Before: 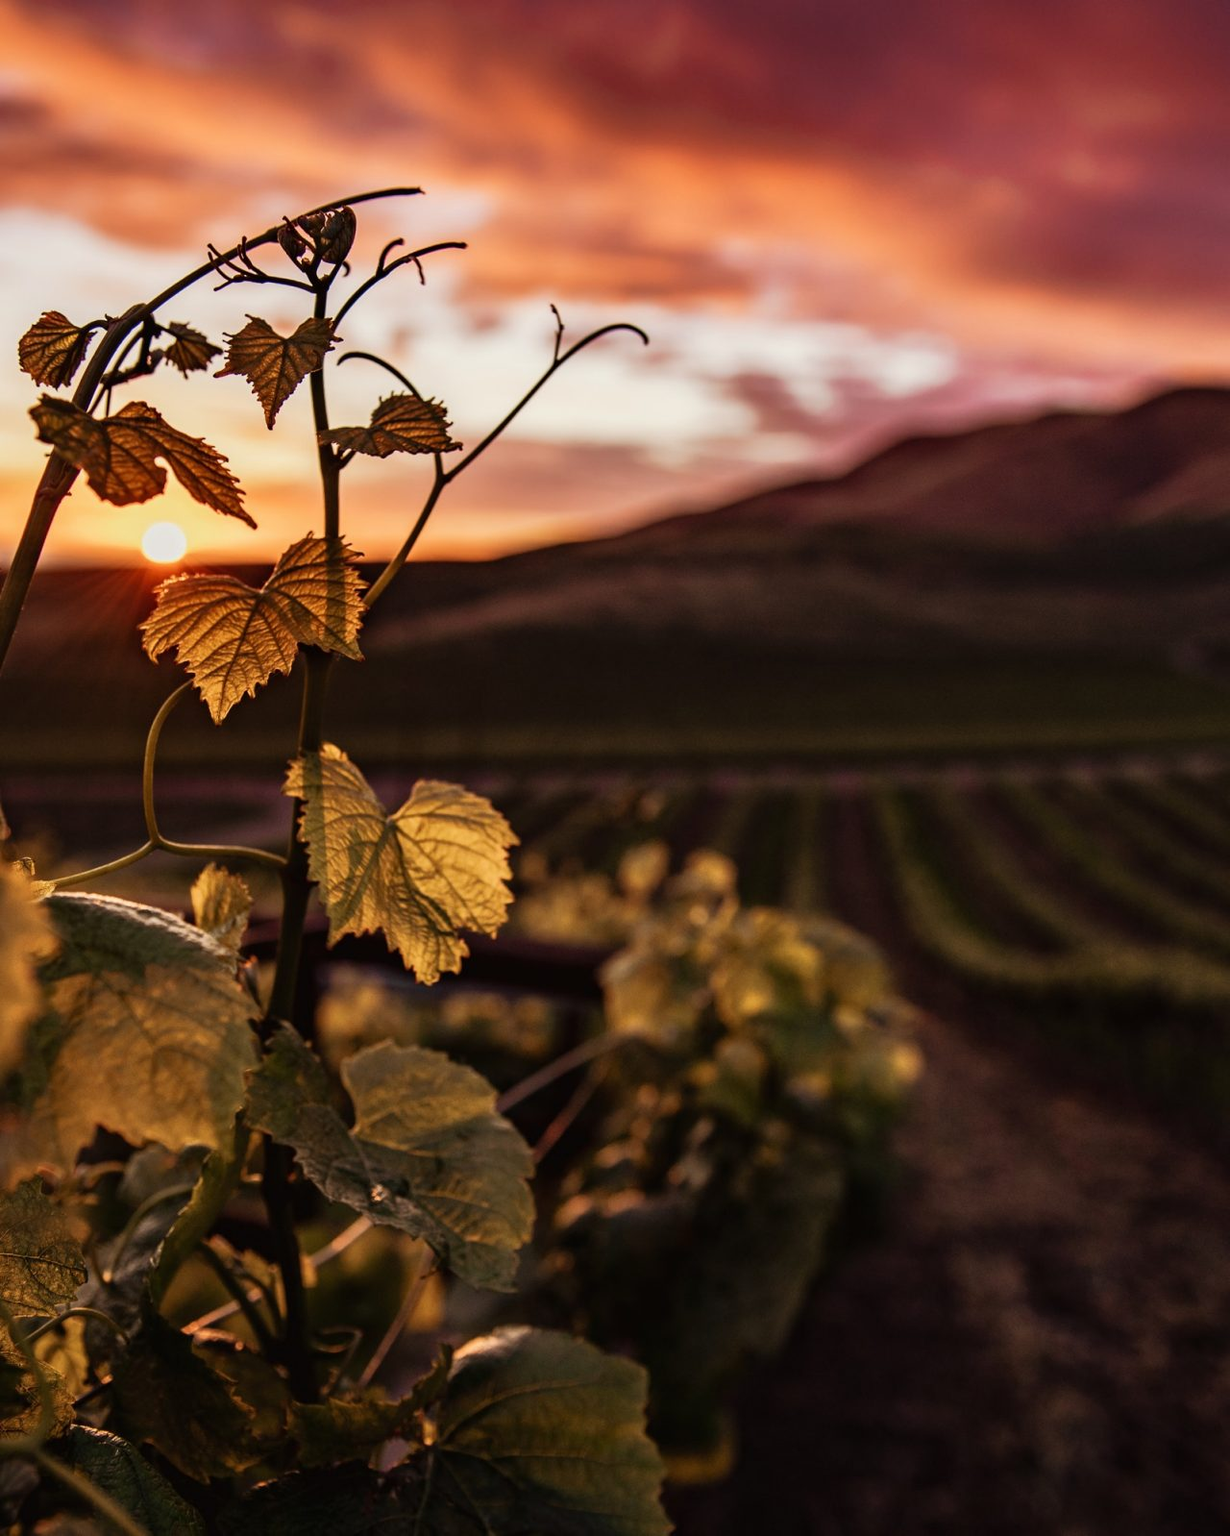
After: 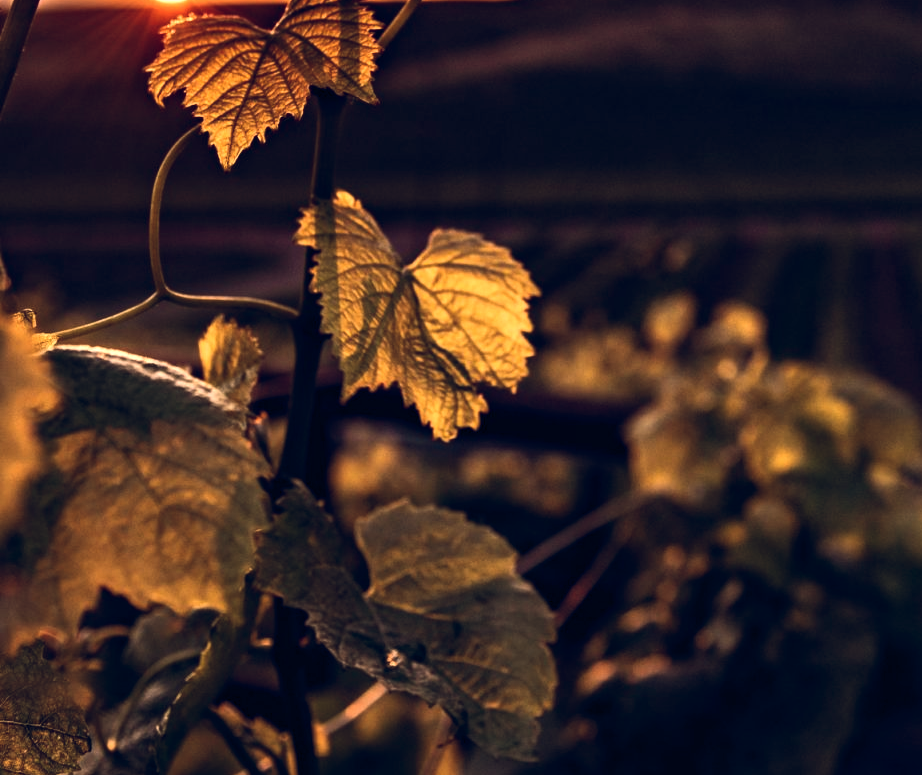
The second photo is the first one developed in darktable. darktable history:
crop: top 36.498%, right 27.964%, bottom 14.995%
tone equalizer: -8 EV -0.75 EV, -7 EV -0.7 EV, -6 EV -0.6 EV, -5 EV -0.4 EV, -3 EV 0.4 EV, -2 EV 0.6 EV, -1 EV 0.7 EV, +0 EV 0.75 EV, edges refinement/feathering 500, mask exposure compensation -1.57 EV, preserve details no
color balance rgb: shadows lift › hue 87.51°, highlights gain › chroma 3.21%, highlights gain › hue 55.1°, global offset › chroma 0.15%, global offset › hue 253.66°, linear chroma grading › global chroma 0.5%
